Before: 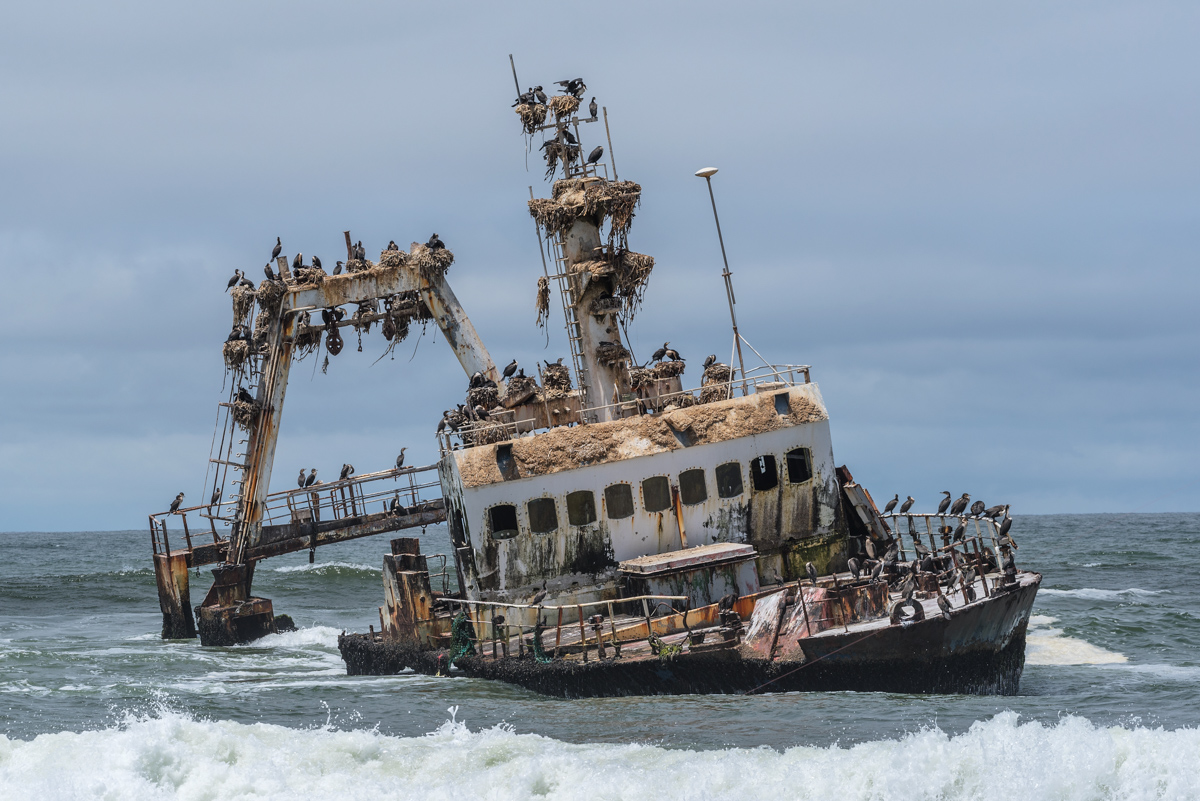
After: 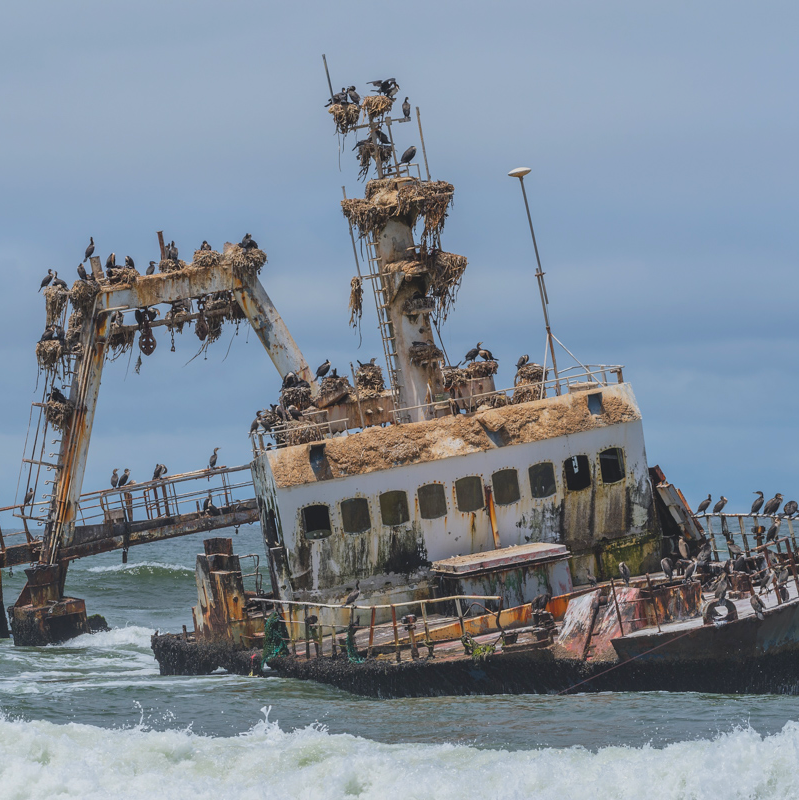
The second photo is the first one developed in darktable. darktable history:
crop and rotate: left 15.649%, right 17.704%
contrast brightness saturation: contrast -0.193, saturation 0.187
